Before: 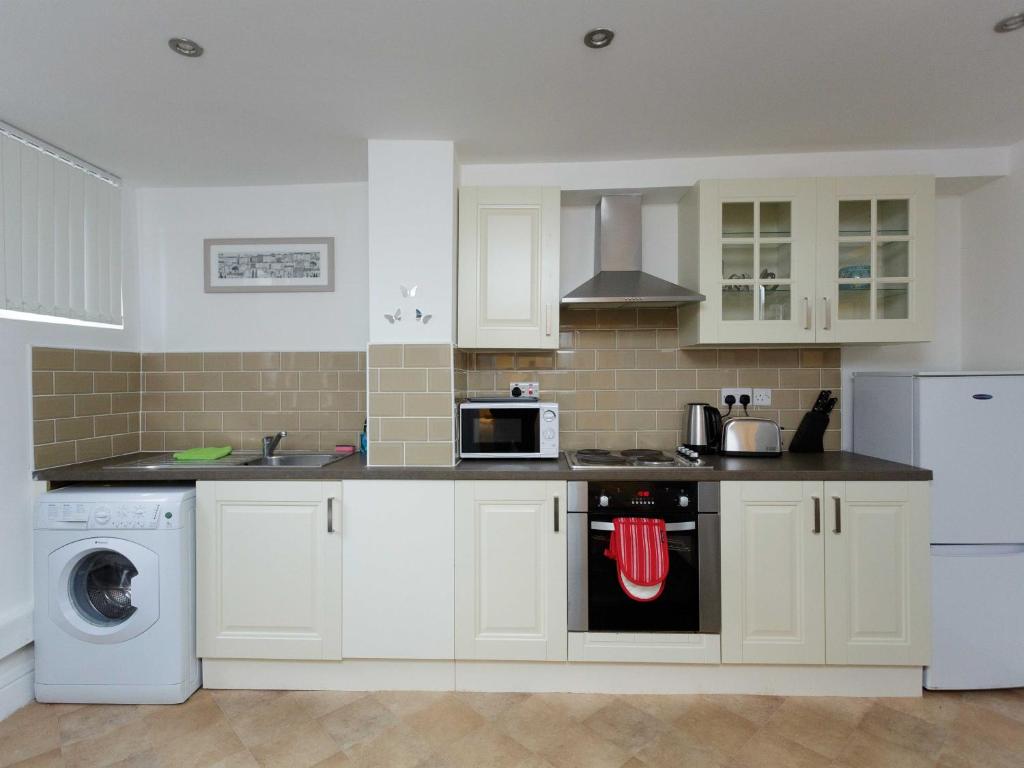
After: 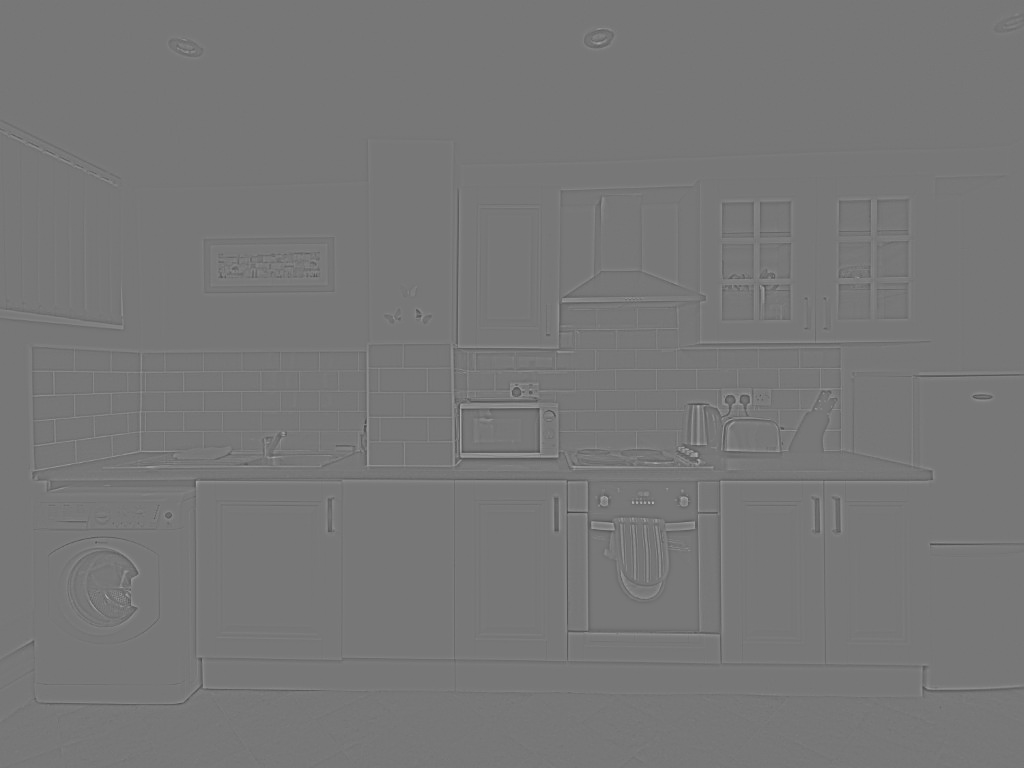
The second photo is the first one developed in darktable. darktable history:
sharpen: on, module defaults
highpass: sharpness 5.84%, contrast boost 8.44%
